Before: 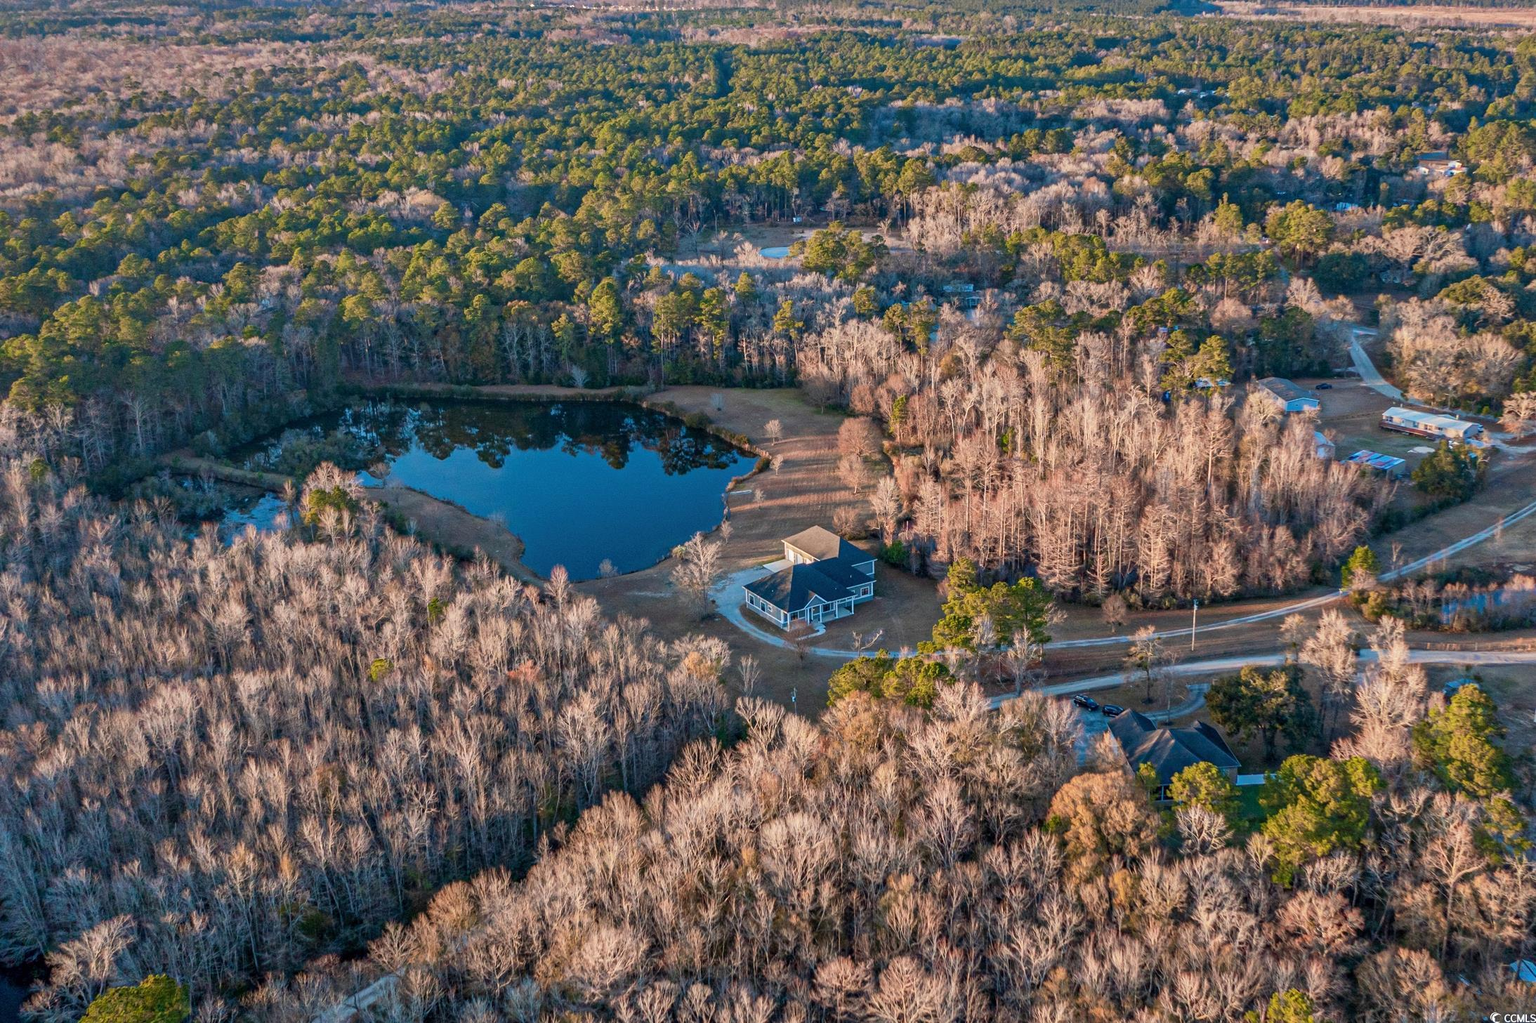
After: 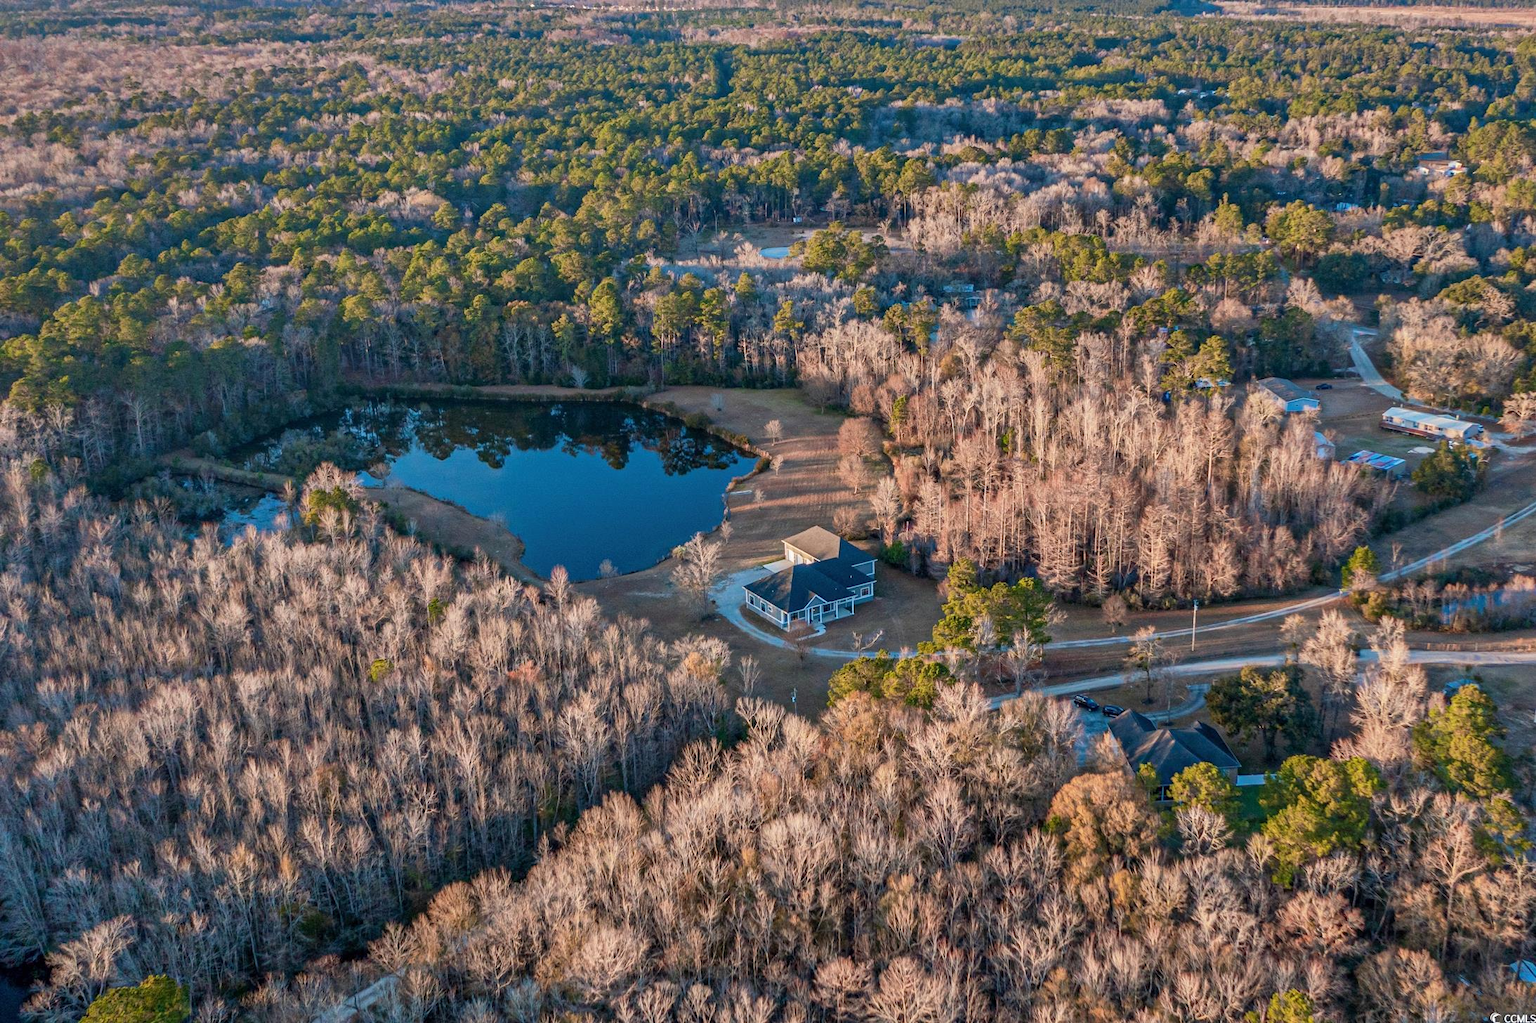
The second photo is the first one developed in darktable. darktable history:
exposure: exposure -0.002 EV, compensate exposure bias true, compensate highlight preservation false
